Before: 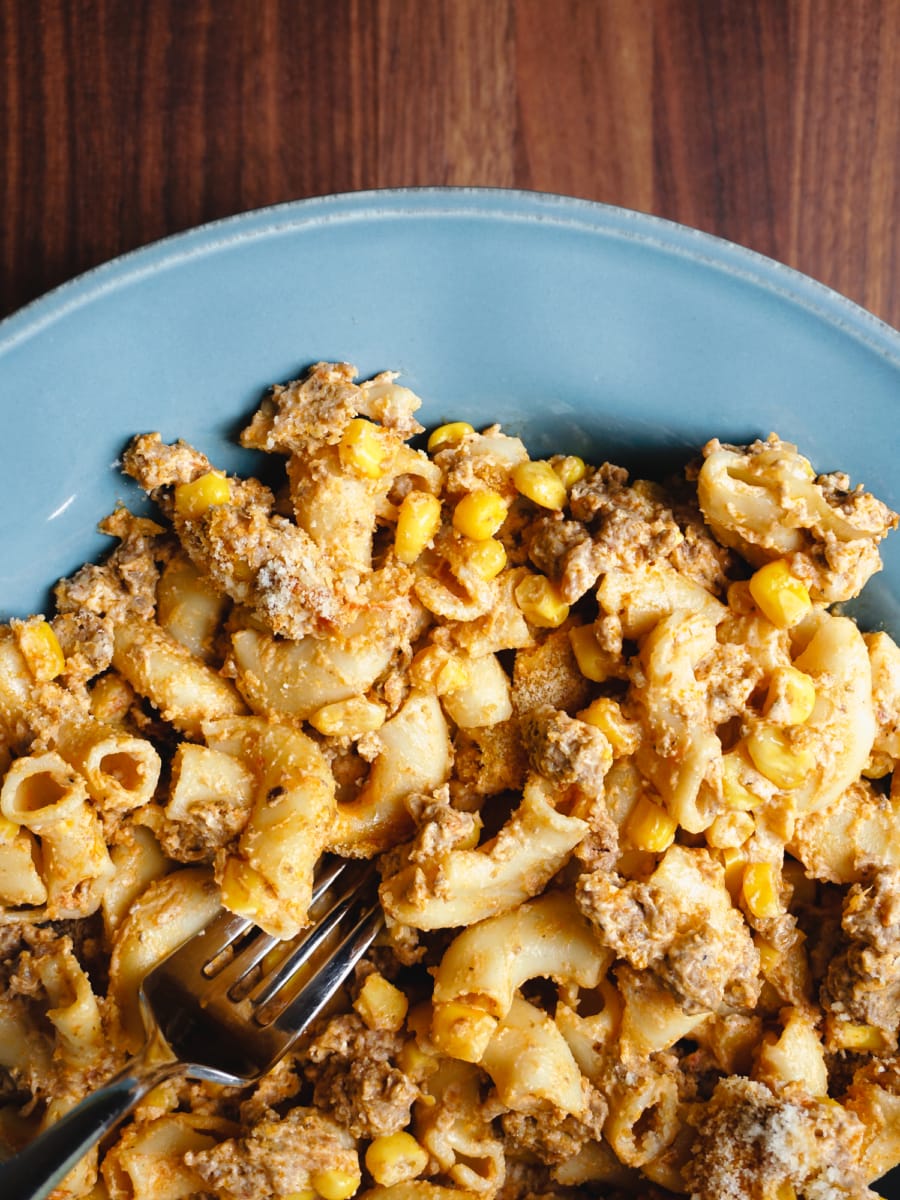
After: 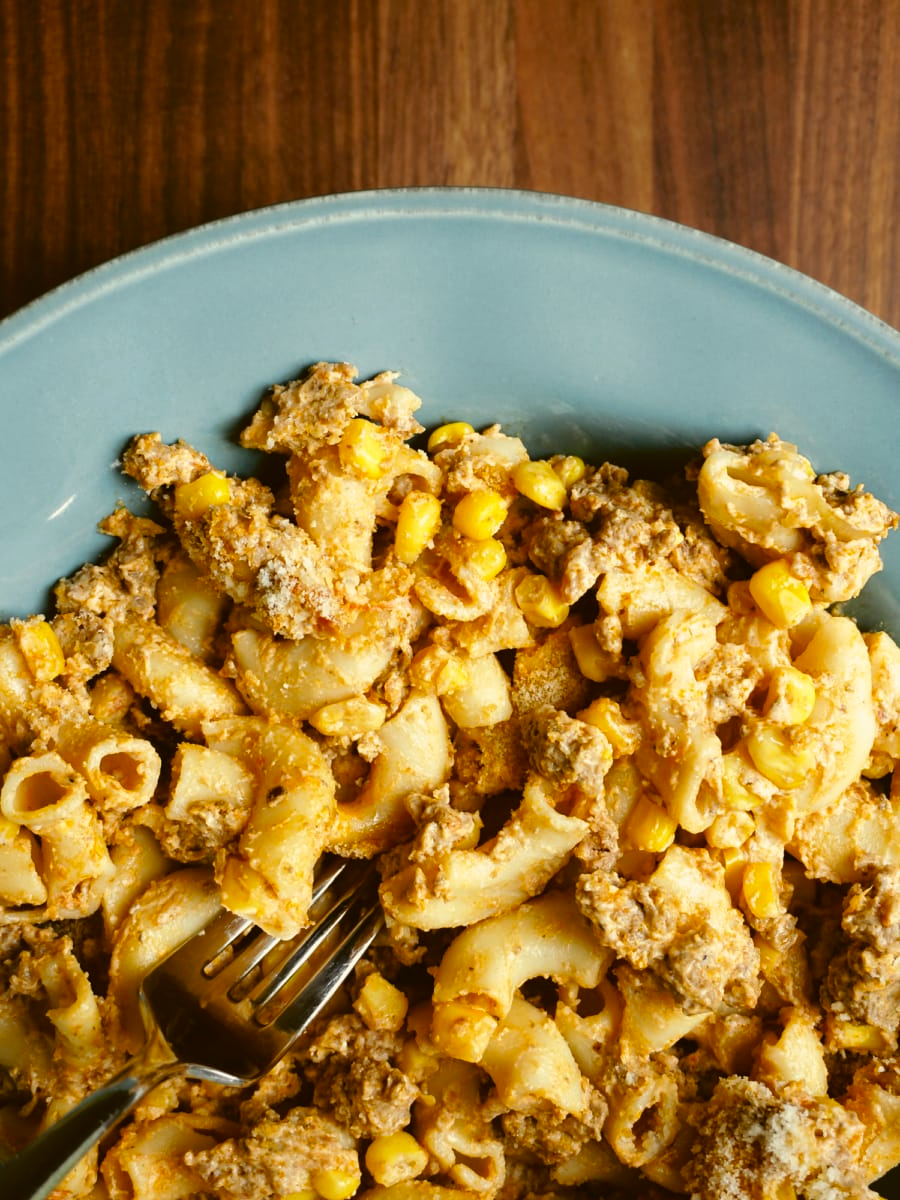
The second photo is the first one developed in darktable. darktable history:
color correction: highlights a* -1.38, highlights b* 10.62, shadows a* 0.697, shadows b* 18.95
